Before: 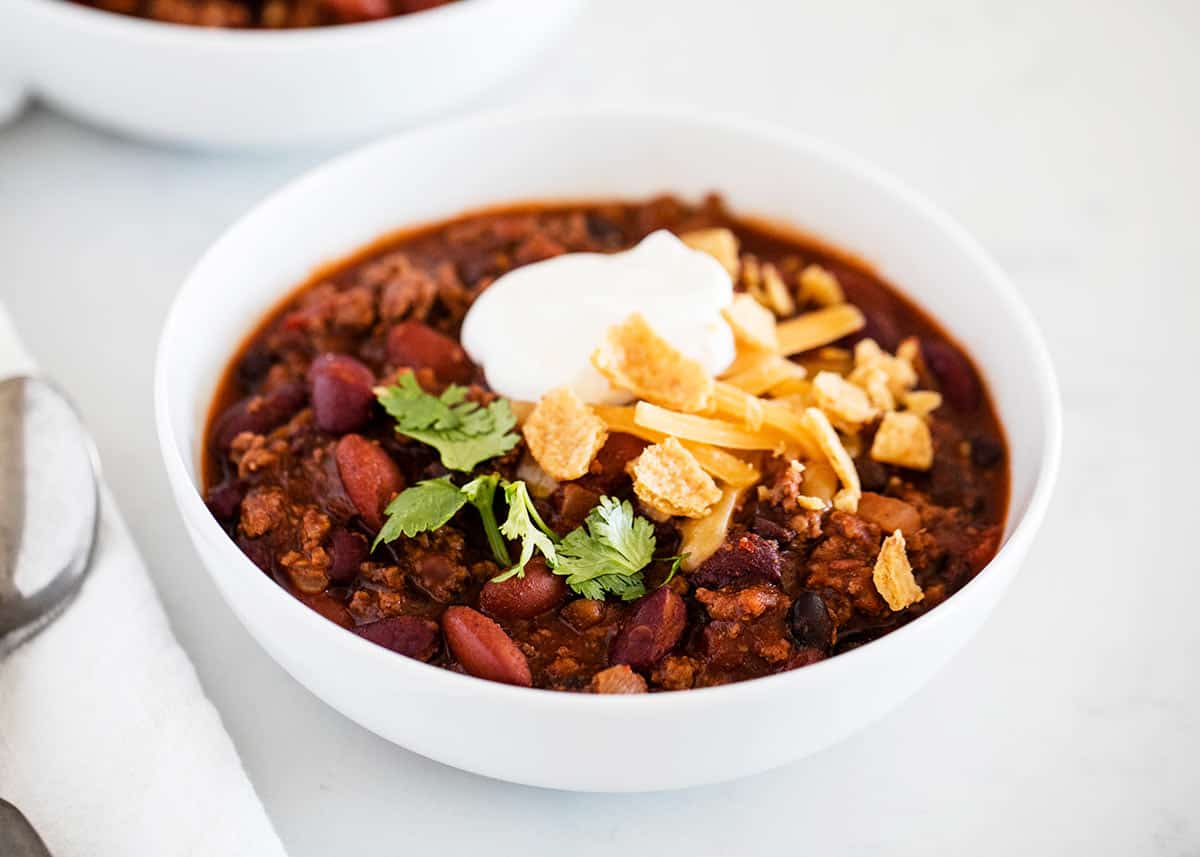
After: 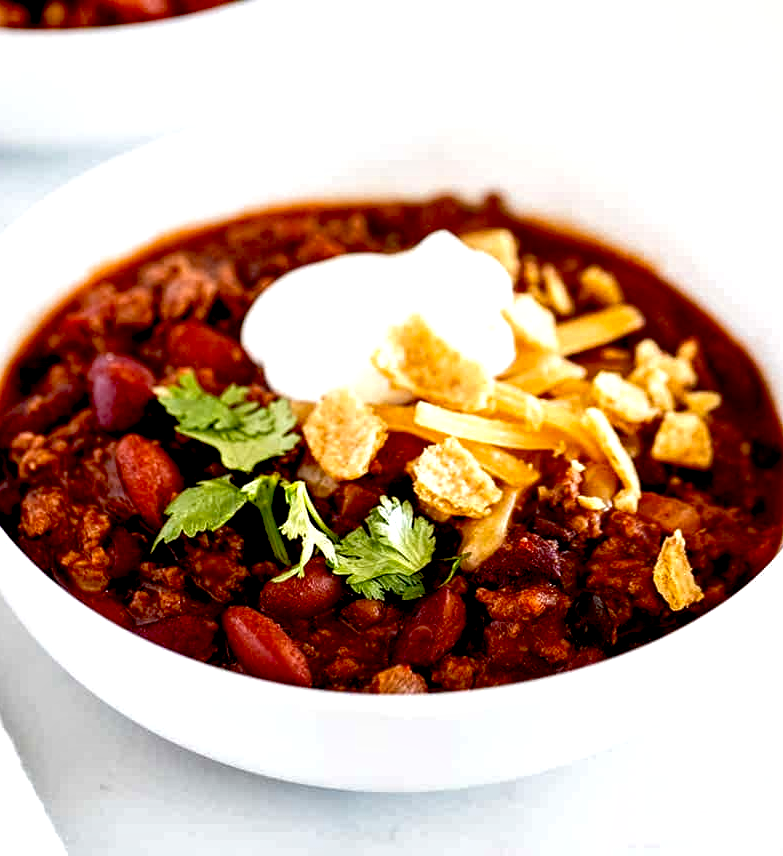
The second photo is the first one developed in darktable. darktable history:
crop and rotate: left 18.377%, right 16.37%
tone equalizer: on, module defaults
exposure: black level correction 0.032, exposure 0.326 EV, compensate highlight preservation false
local contrast: highlights 92%, shadows 87%, detail 160%, midtone range 0.2
shadows and highlights: radius 337.11, shadows 28.9, soften with gaussian
